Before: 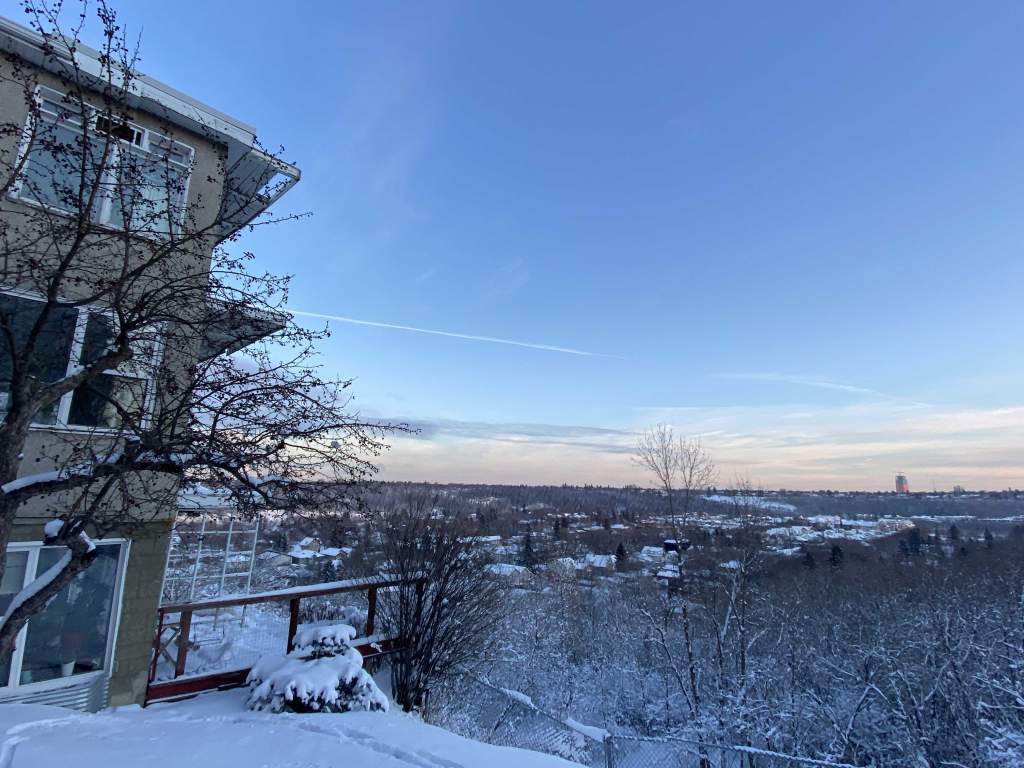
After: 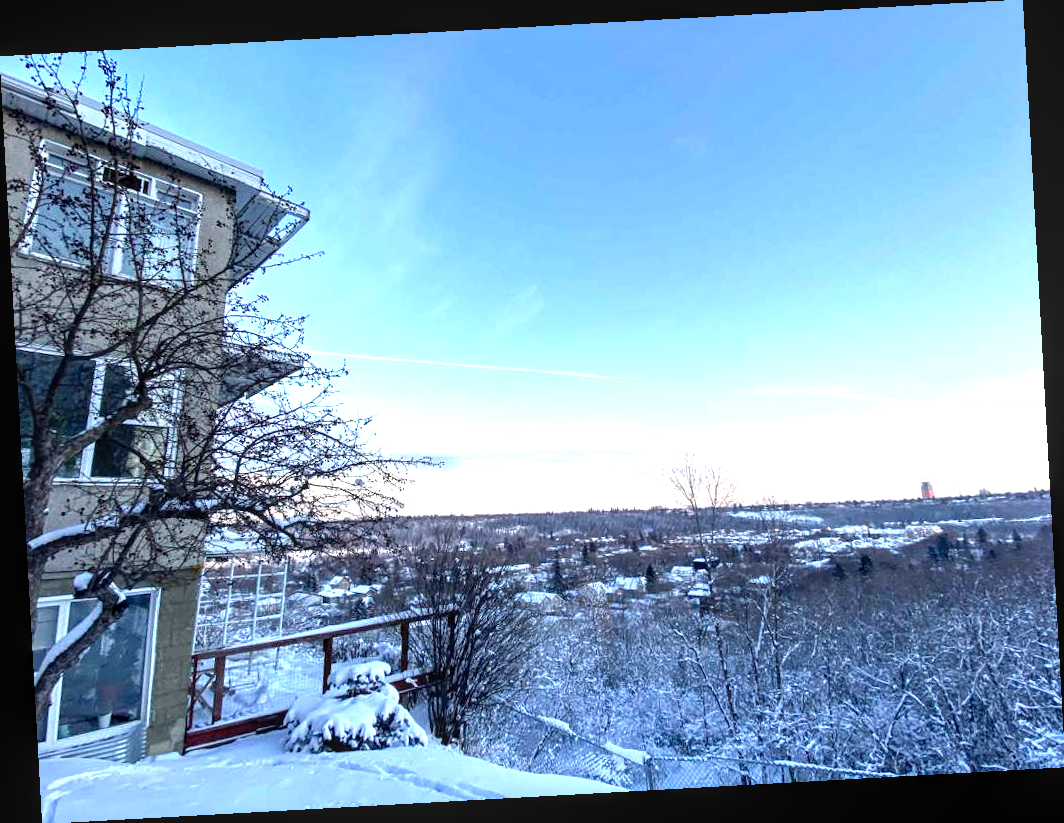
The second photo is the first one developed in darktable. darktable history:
local contrast: on, module defaults
levels: levels [0, 0.352, 0.703]
rotate and perspective: rotation -3.18°, automatic cropping off
